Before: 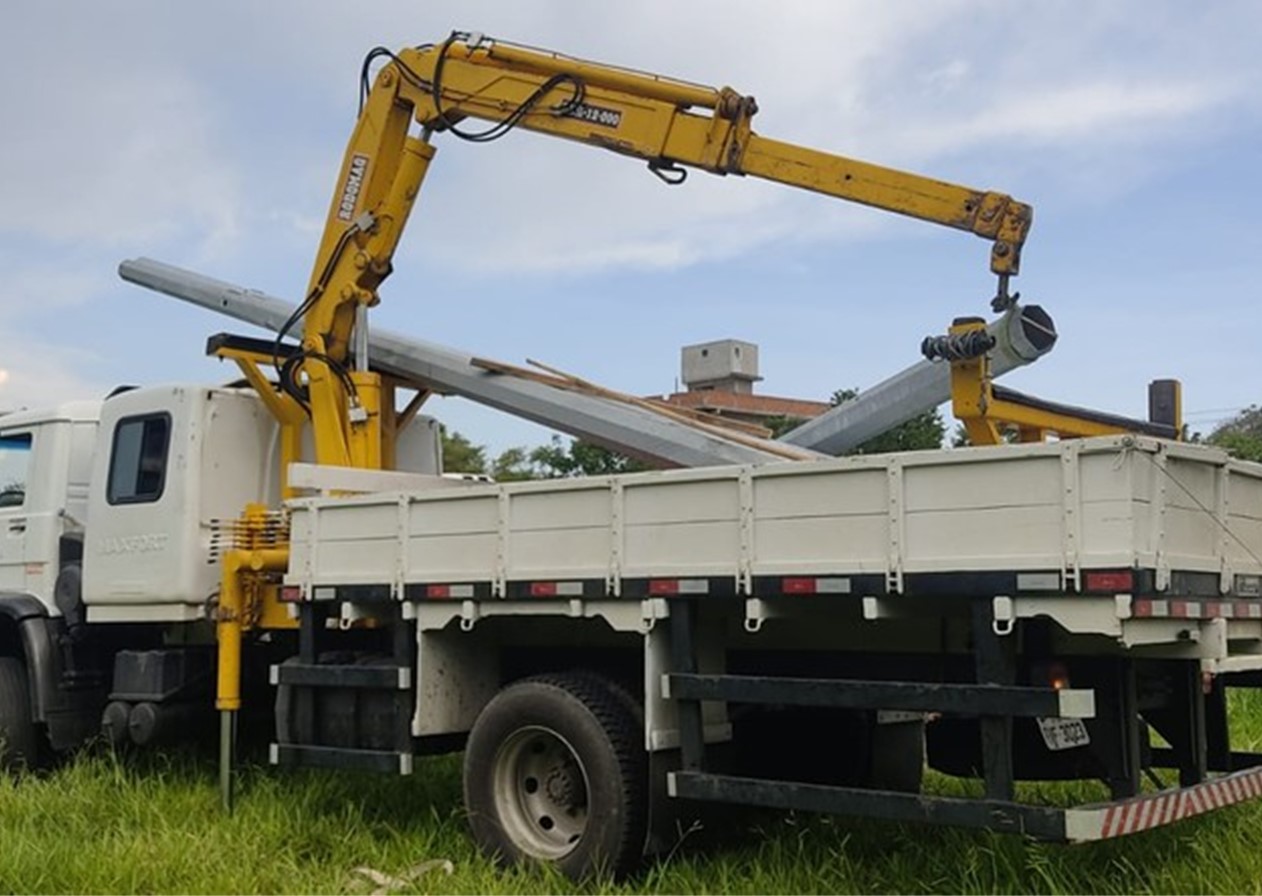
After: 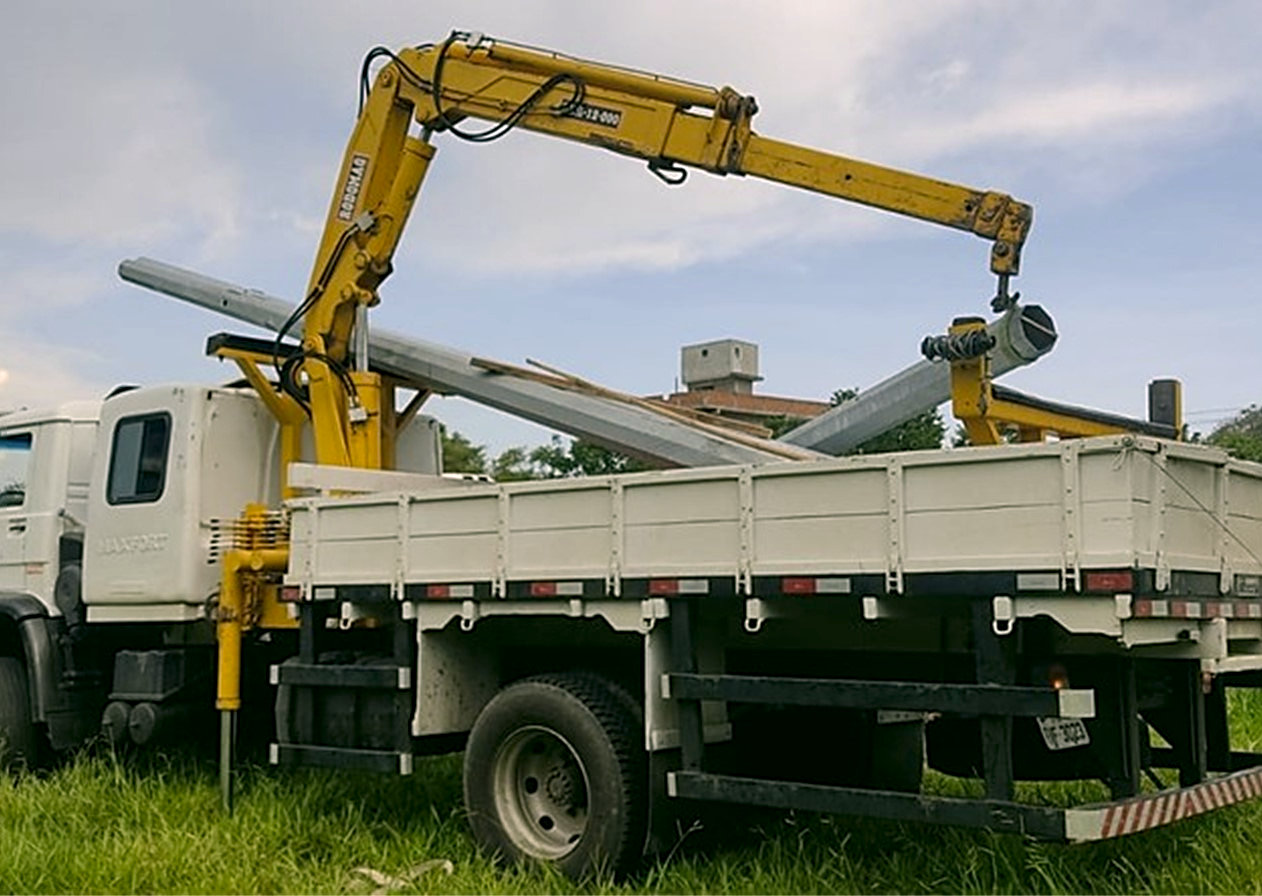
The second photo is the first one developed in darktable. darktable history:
sharpen: radius 2.767
local contrast: highlights 100%, shadows 100%, detail 120%, midtone range 0.2
color correction: highlights a* 4.02, highlights b* 4.98, shadows a* -7.55, shadows b* 4.98
